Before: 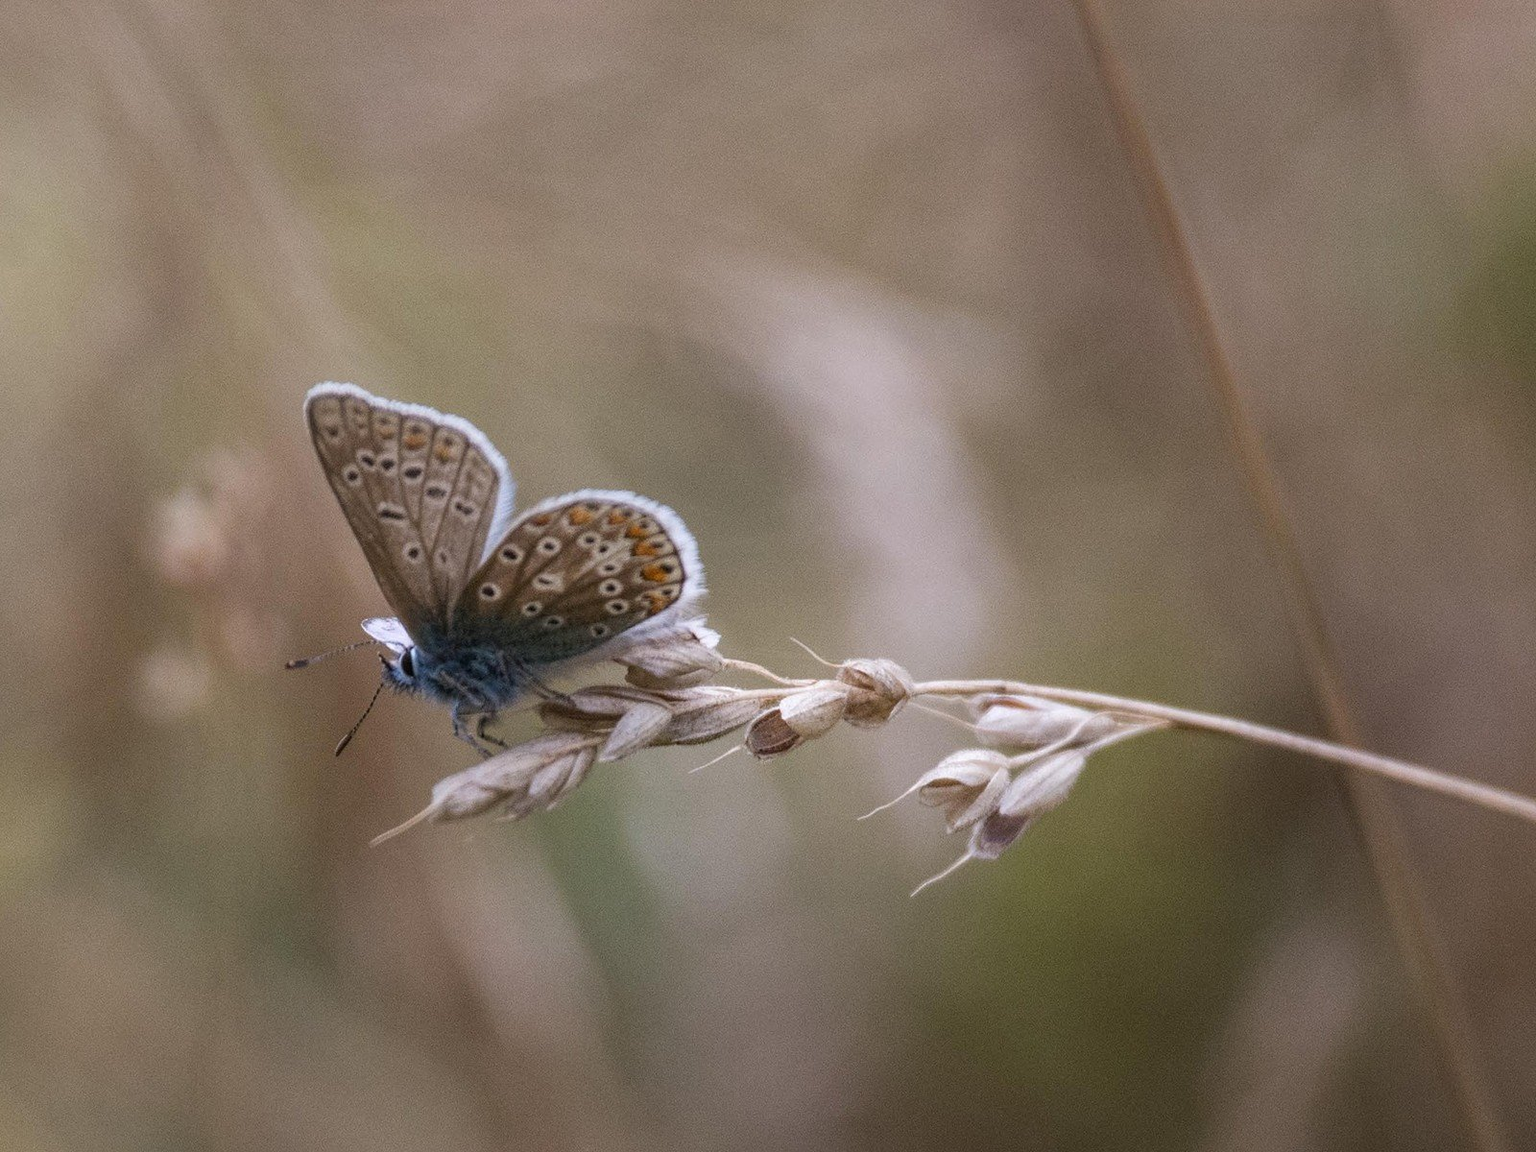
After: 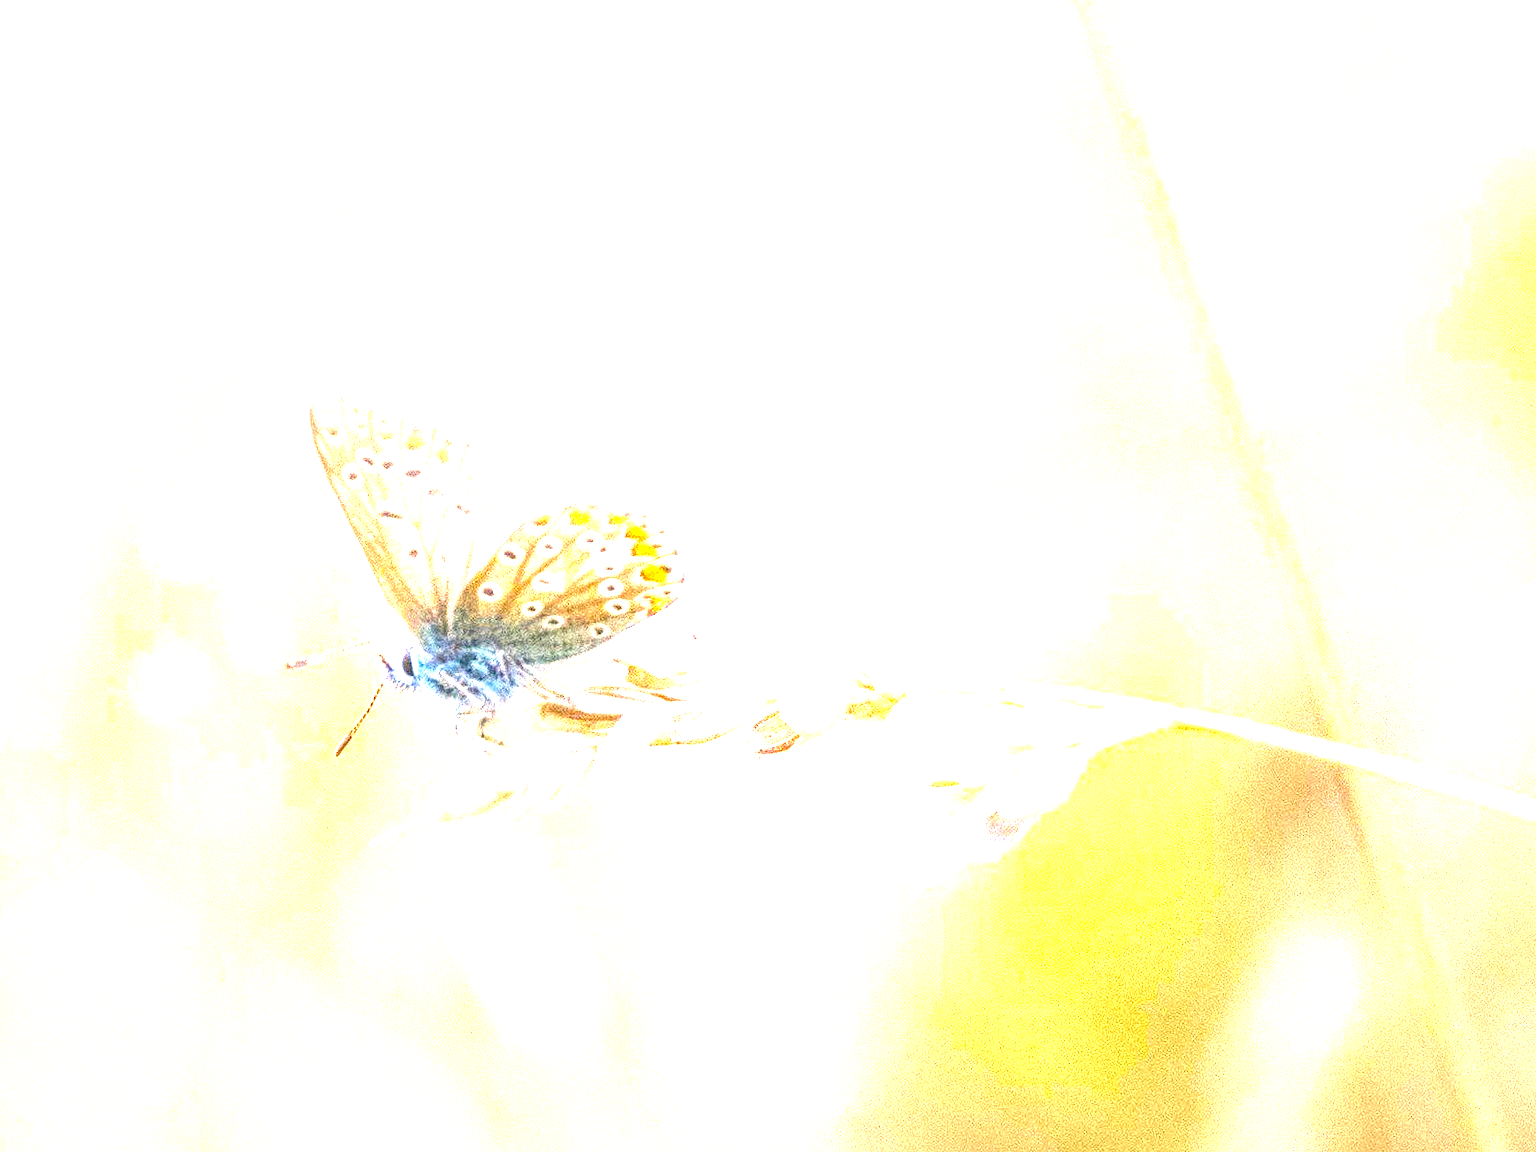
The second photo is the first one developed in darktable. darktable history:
exposure: black level correction 0, exposure 4.012 EV, compensate exposure bias true, compensate highlight preservation false
local contrast: on, module defaults
color balance rgb: highlights gain › chroma 2.283%, highlights gain › hue 74.72°, linear chroma grading › global chroma 8.279%, perceptual saturation grading › global saturation 25.606%, global vibrance 20%
